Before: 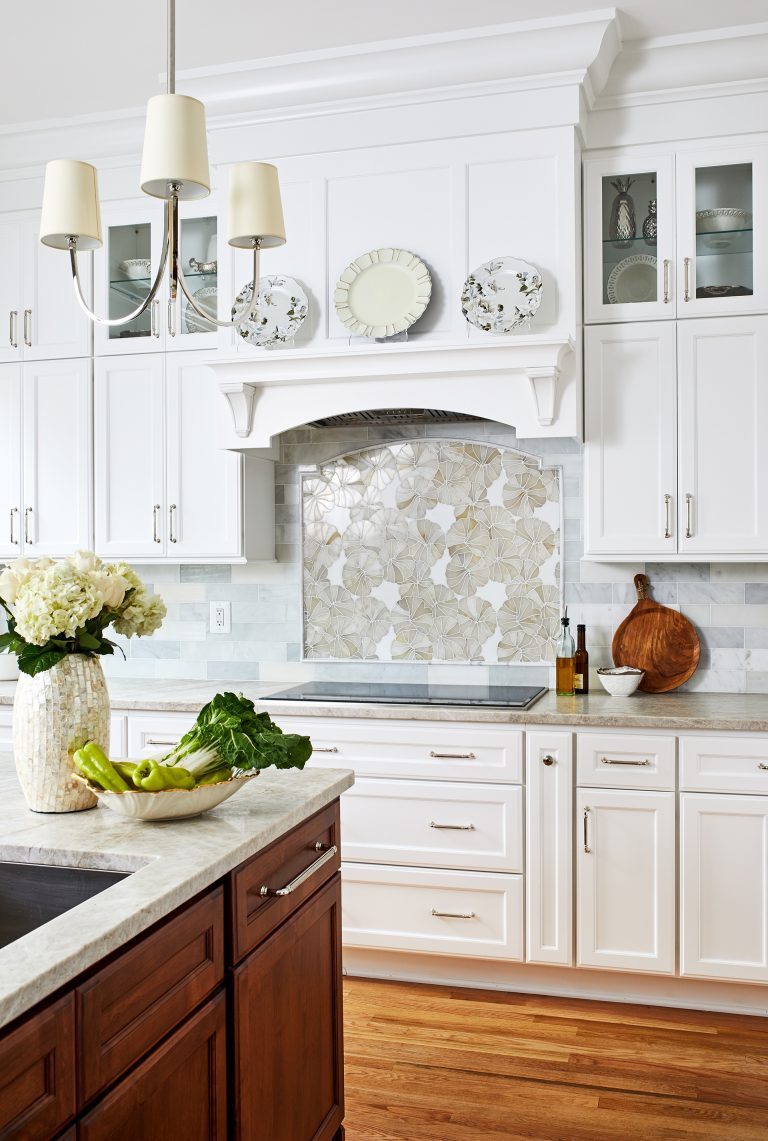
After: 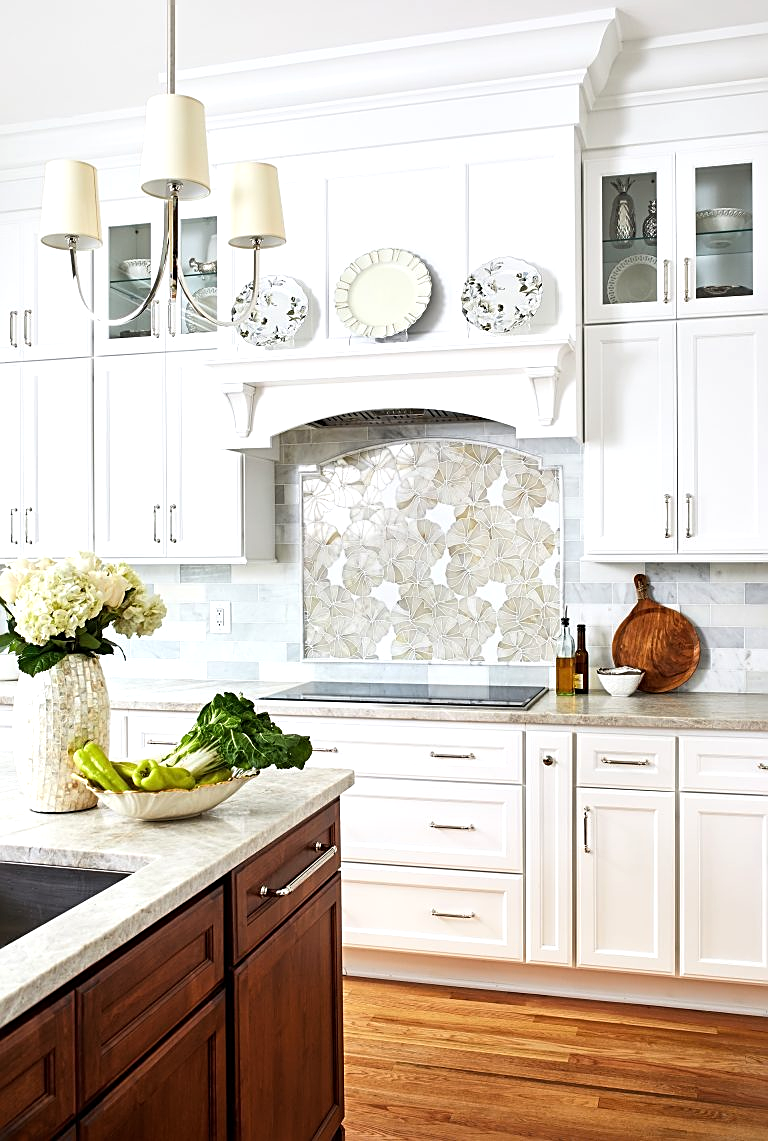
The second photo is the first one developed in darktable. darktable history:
sharpen: on, module defaults
tone equalizer: -8 EV -0.424 EV, -7 EV -0.36 EV, -6 EV -0.361 EV, -5 EV -0.26 EV, -3 EV 0.197 EV, -2 EV 0.363 EV, -1 EV 0.386 EV, +0 EV 0.433 EV
exposure: exposure -0.058 EV, compensate highlight preservation false
